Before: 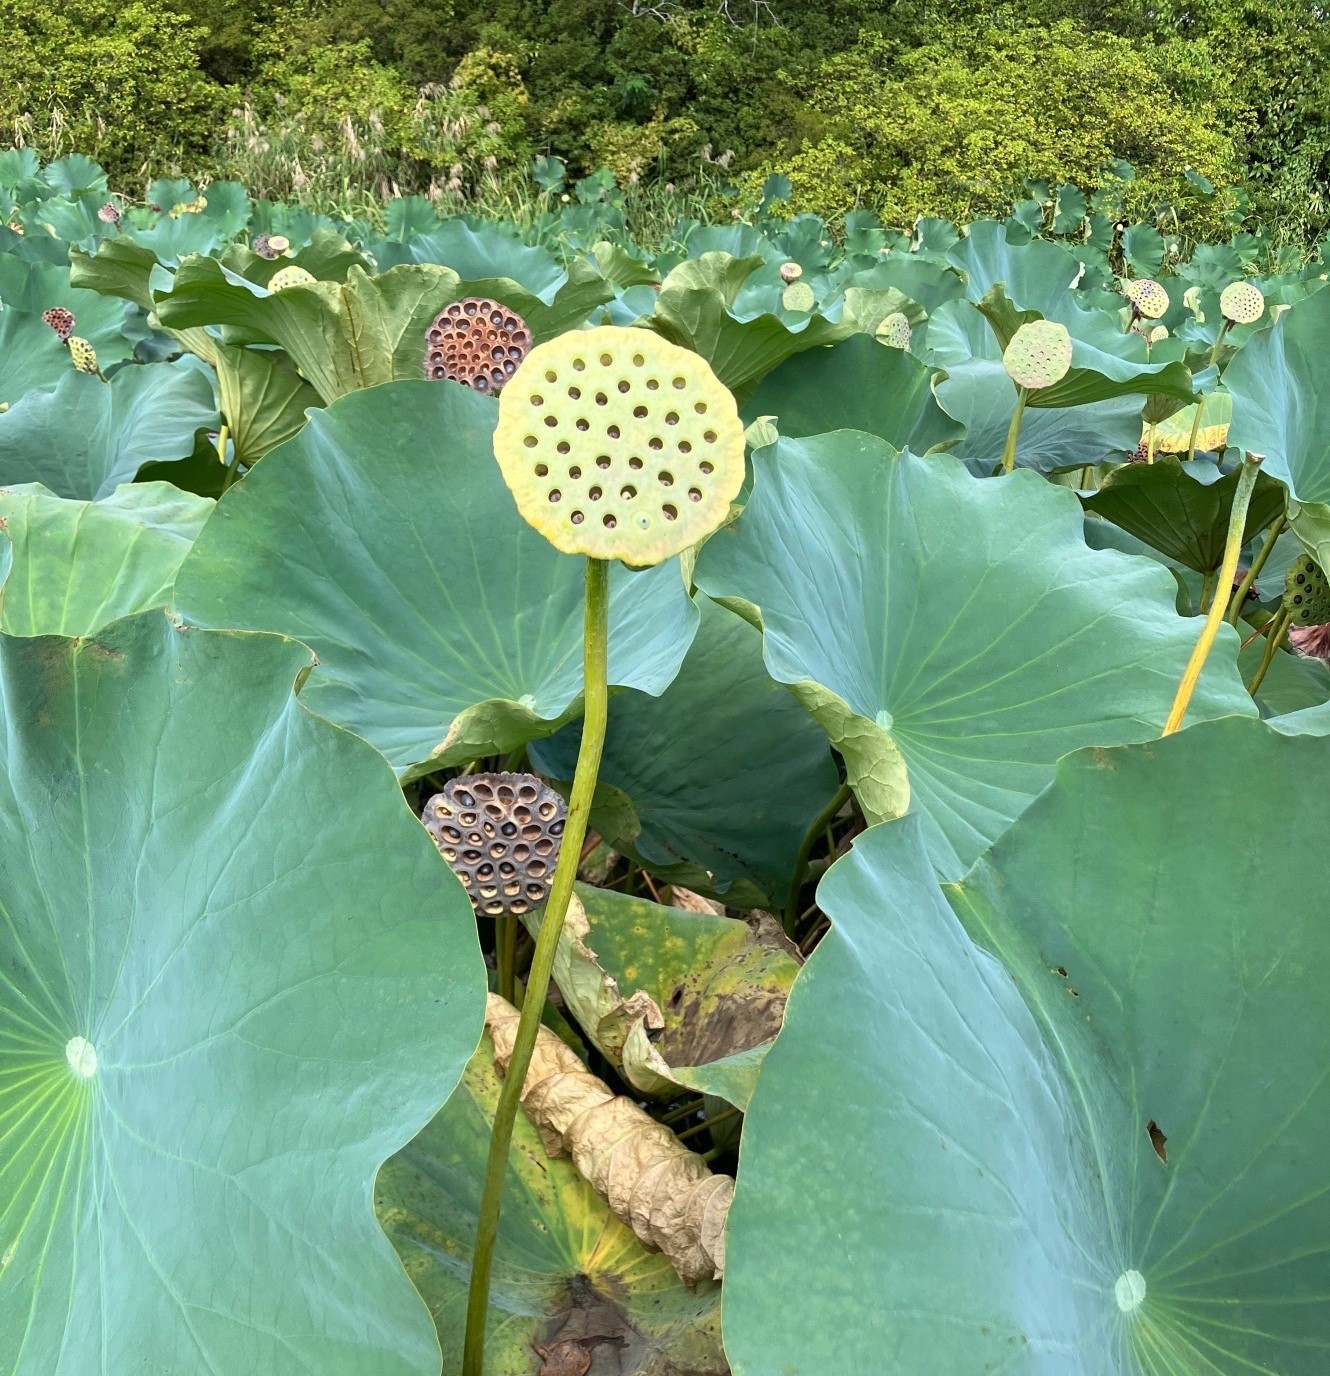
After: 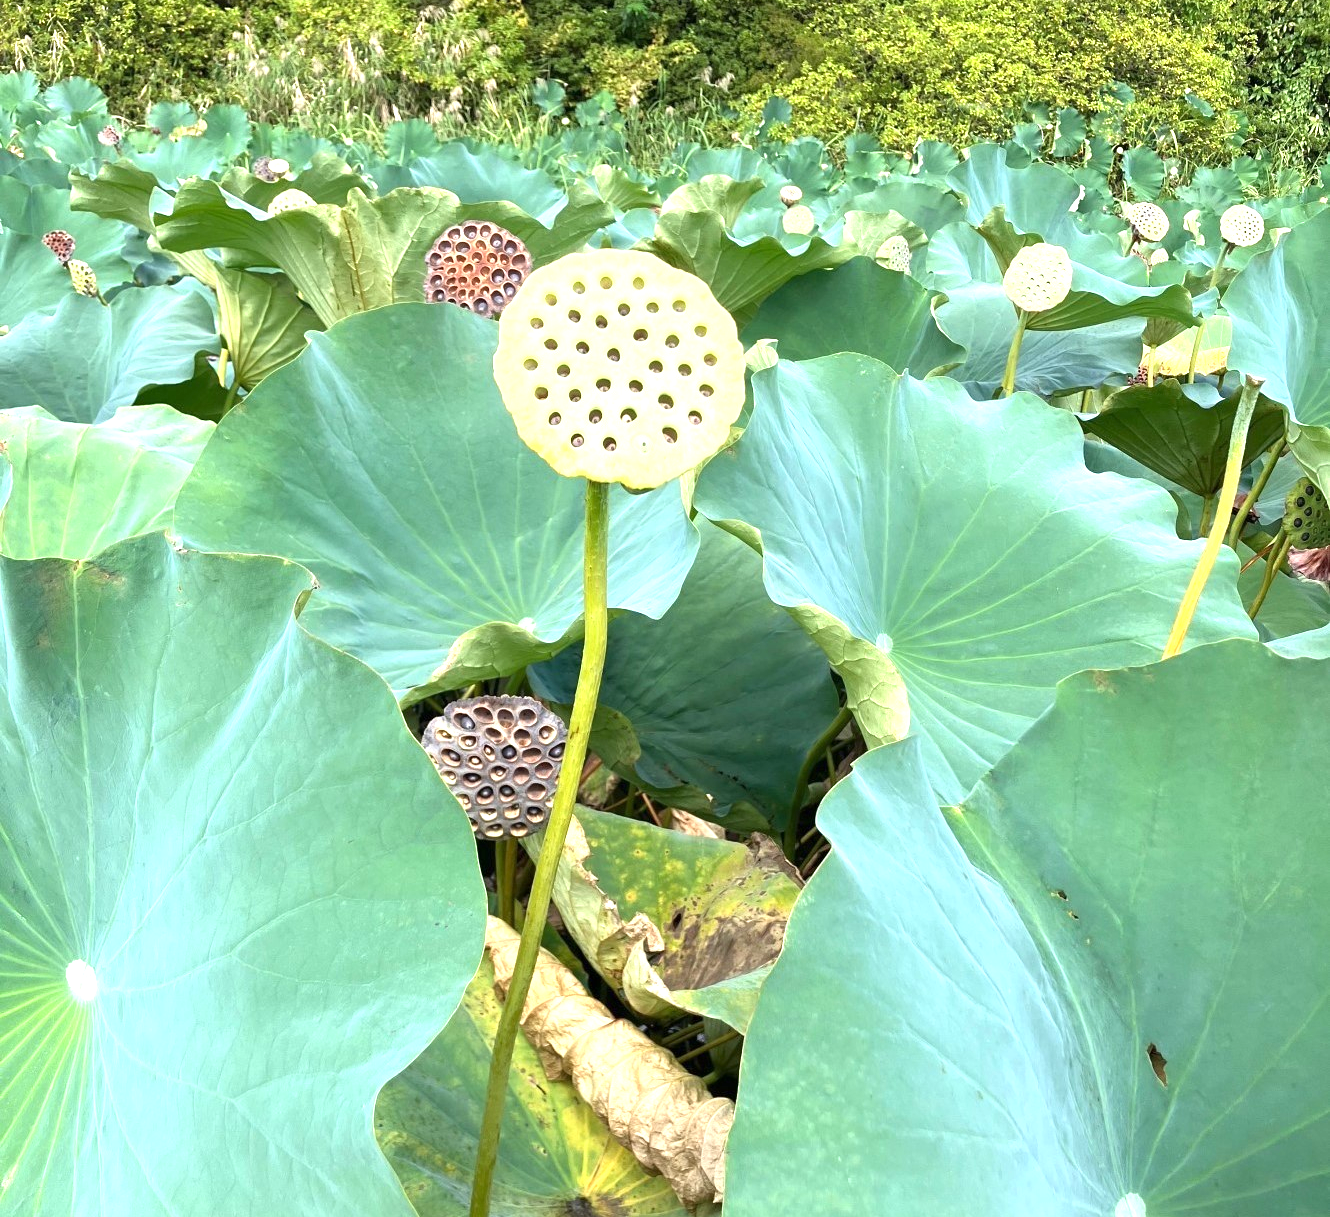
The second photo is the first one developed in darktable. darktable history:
exposure: exposure 0.814 EV, compensate exposure bias true, compensate highlight preservation false
crop and rotate: top 5.6%, bottom 5.919%
